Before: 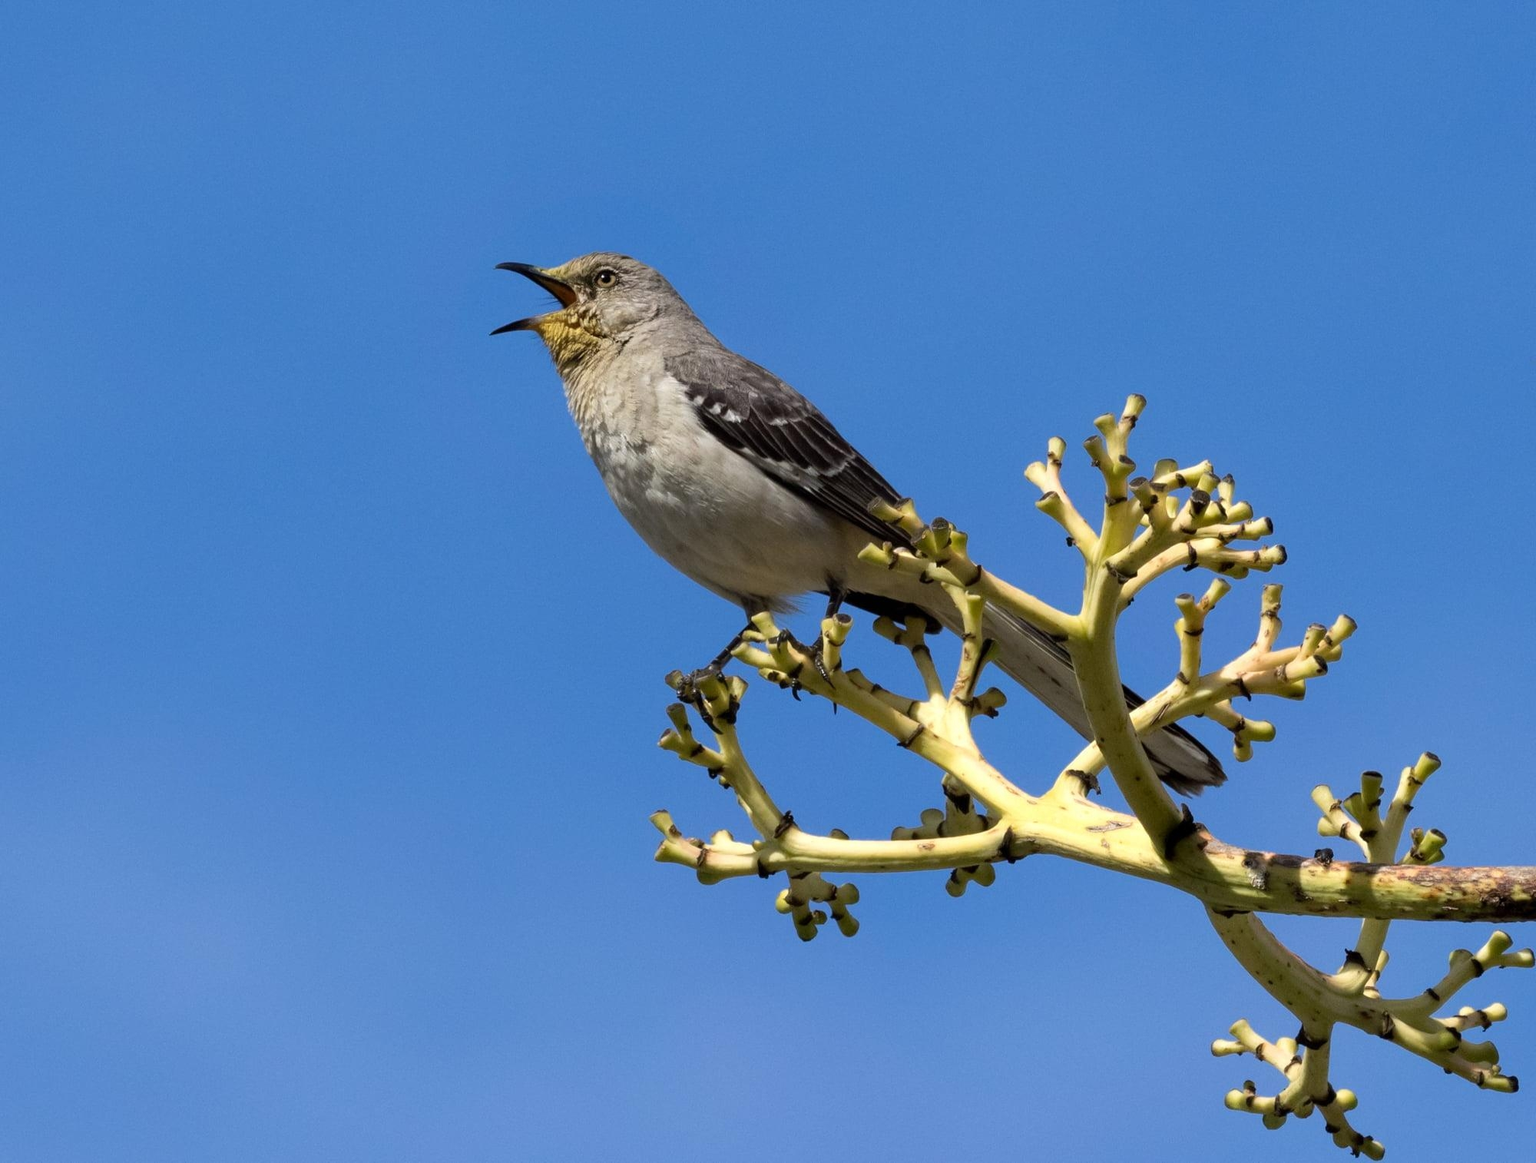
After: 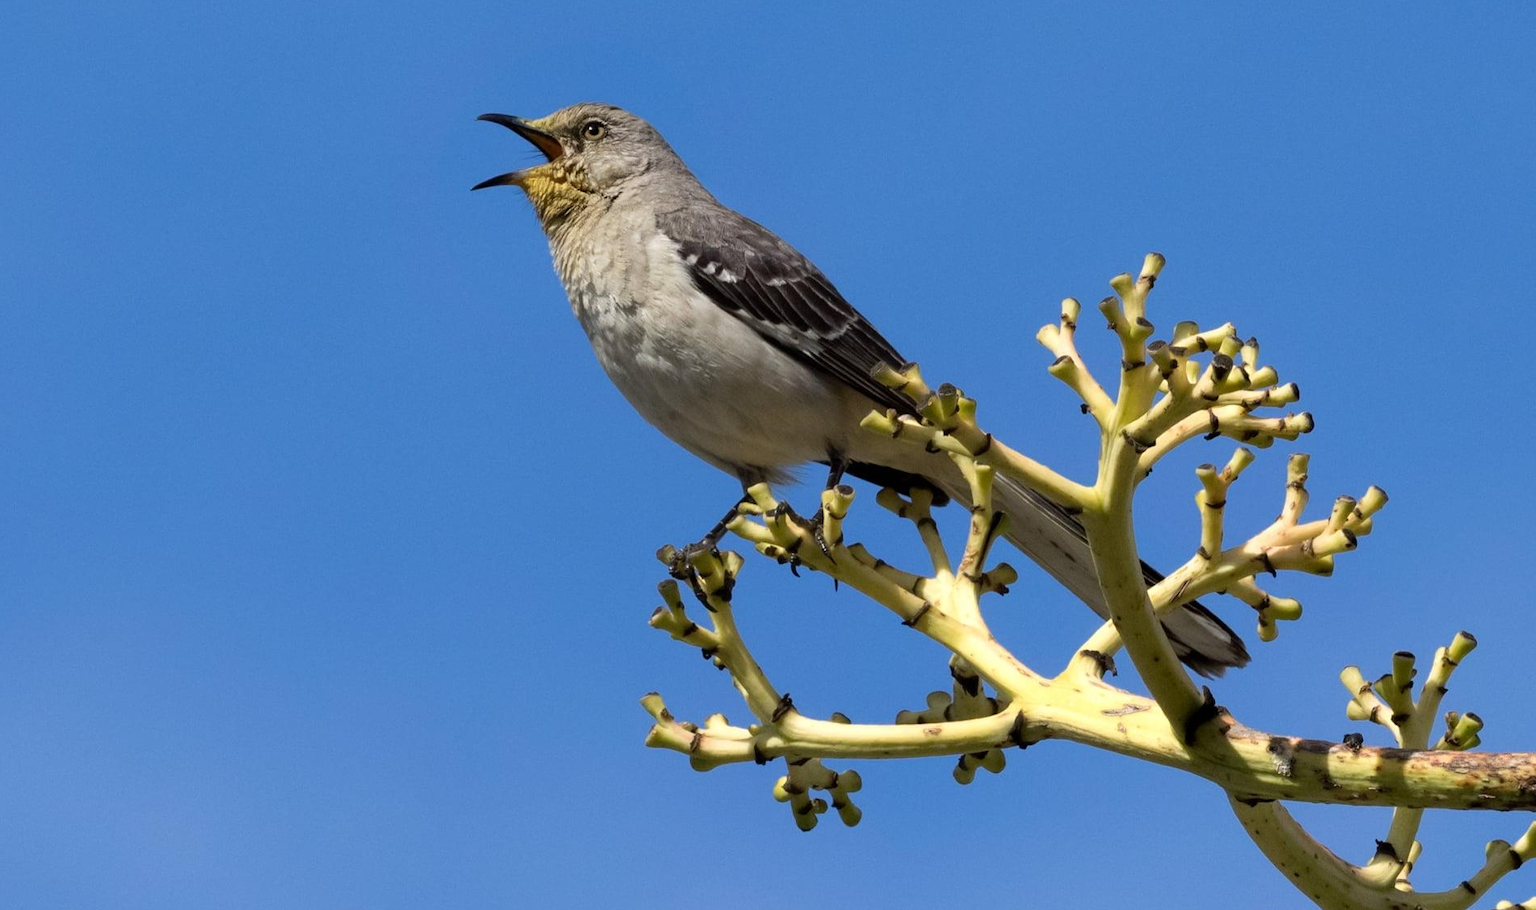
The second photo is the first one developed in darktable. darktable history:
crop and rotate: left 2.939%, top 13.354%, right 2.471%, bottom 12.58%
exposure: compensate highlight preservation false
